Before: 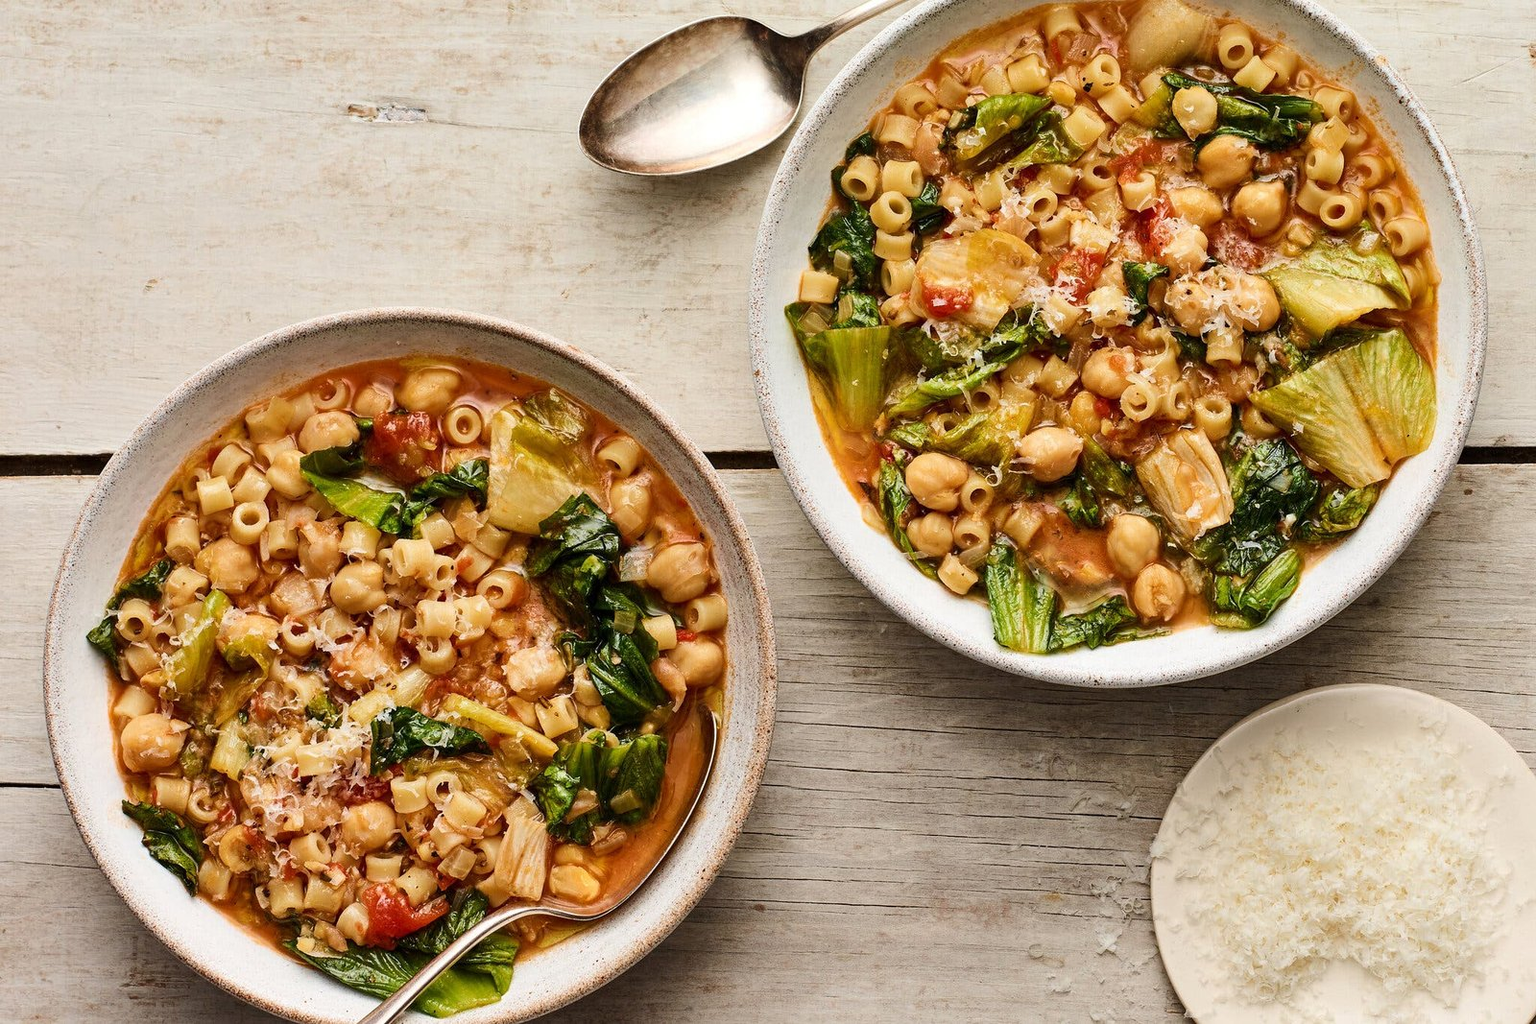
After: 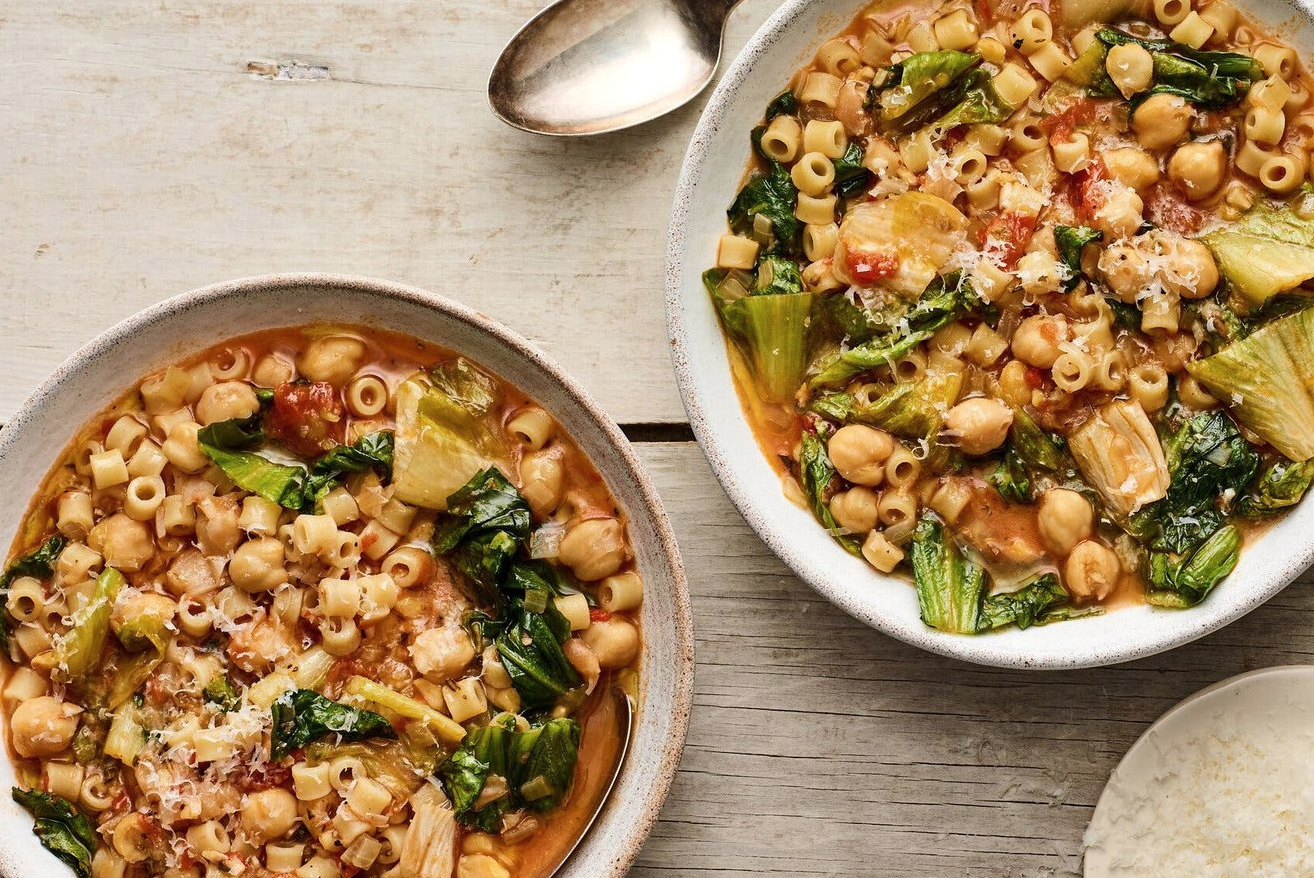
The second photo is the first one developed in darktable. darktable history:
contrast brightness saturation: saturation -0.046
crop and rotate: left 7.199%, top 4.436%, right 10.633%, bottom 13.253%
tone equalizer: edges refinement/feathering 500, mask exposure compensation -1.57 EV, preserve details no
